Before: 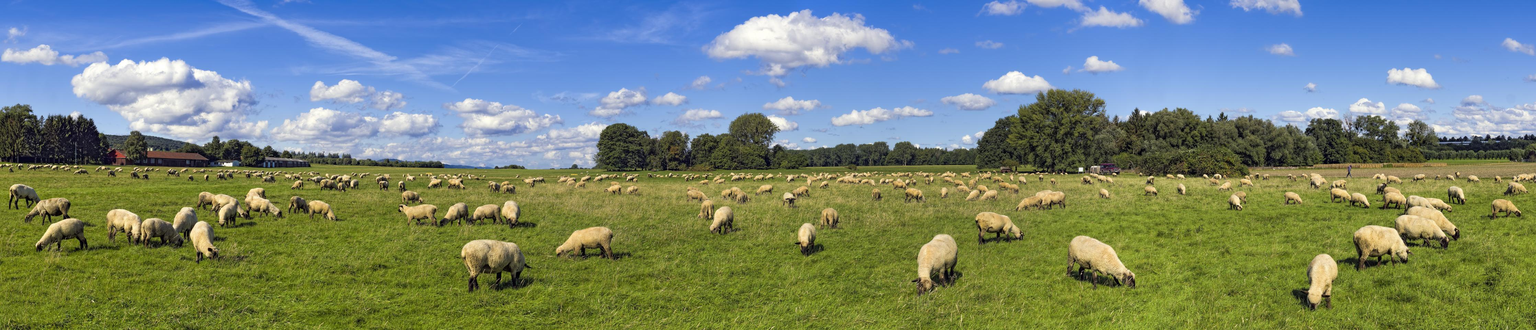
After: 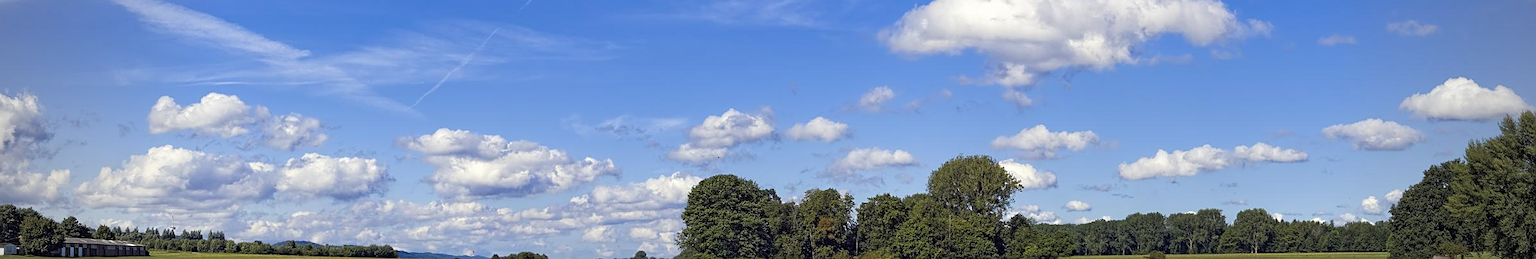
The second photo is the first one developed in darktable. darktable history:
crop: left 15.022%, top 9.028%, right 31.233%, bottom 48.696%
sharpen: on, module defaults
vignetting: fall-off start 73.41%
